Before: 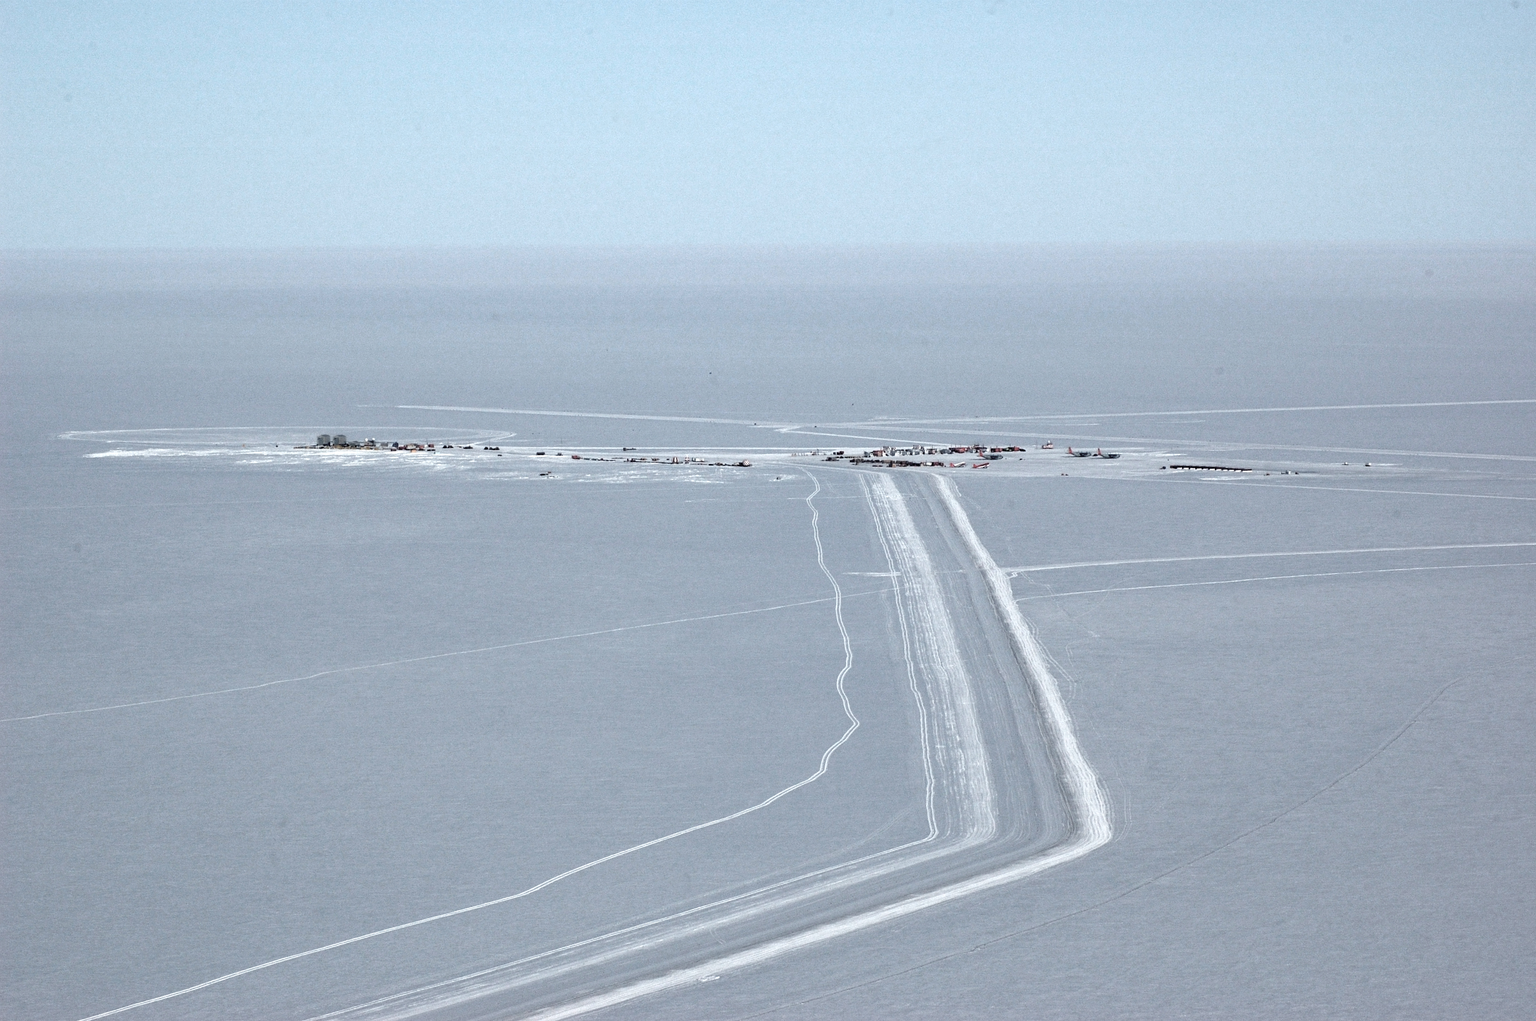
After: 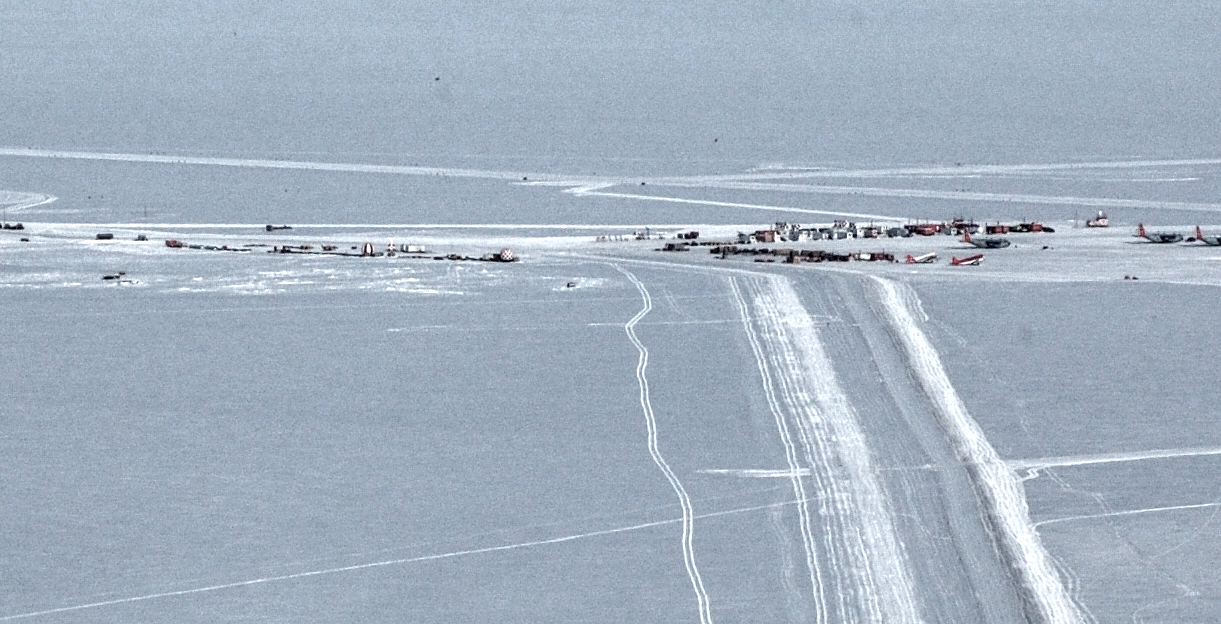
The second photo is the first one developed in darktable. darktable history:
crop: left 31.727%, top 32.612%, right 27.672%, bottom 36.187%
local contrast: detail 139%
